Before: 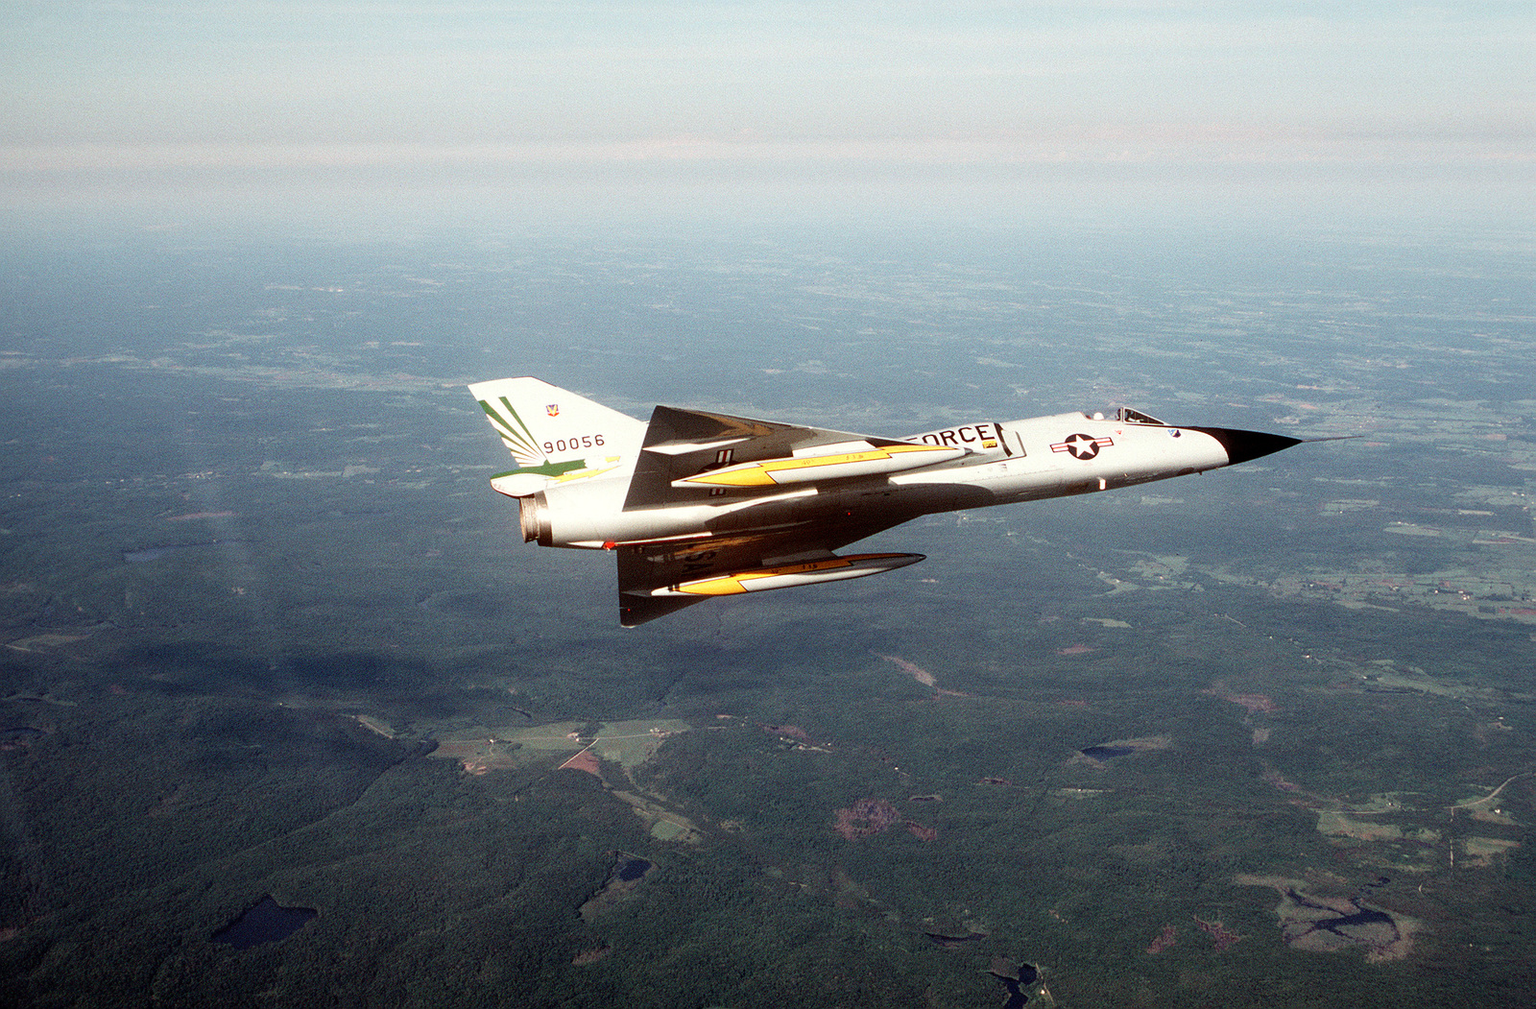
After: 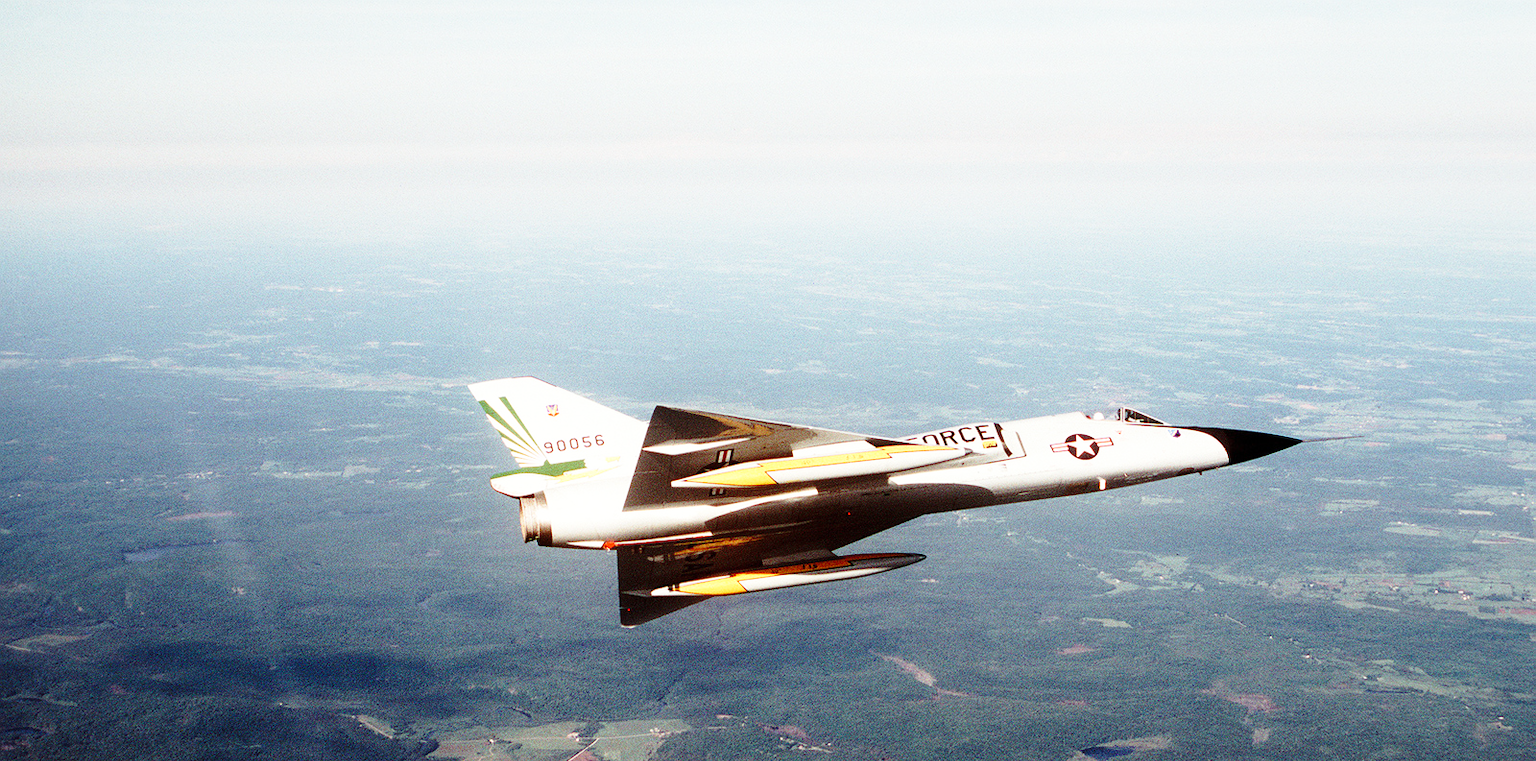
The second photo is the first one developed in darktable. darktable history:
crop: bottom 24.492%
base curve: curves: ch0 [(0, 0) (0.028, 0.03) (0.121, 0.232) (0.46, 0.748) (0.859, 0.968) (1, 1)], preserve colors none
